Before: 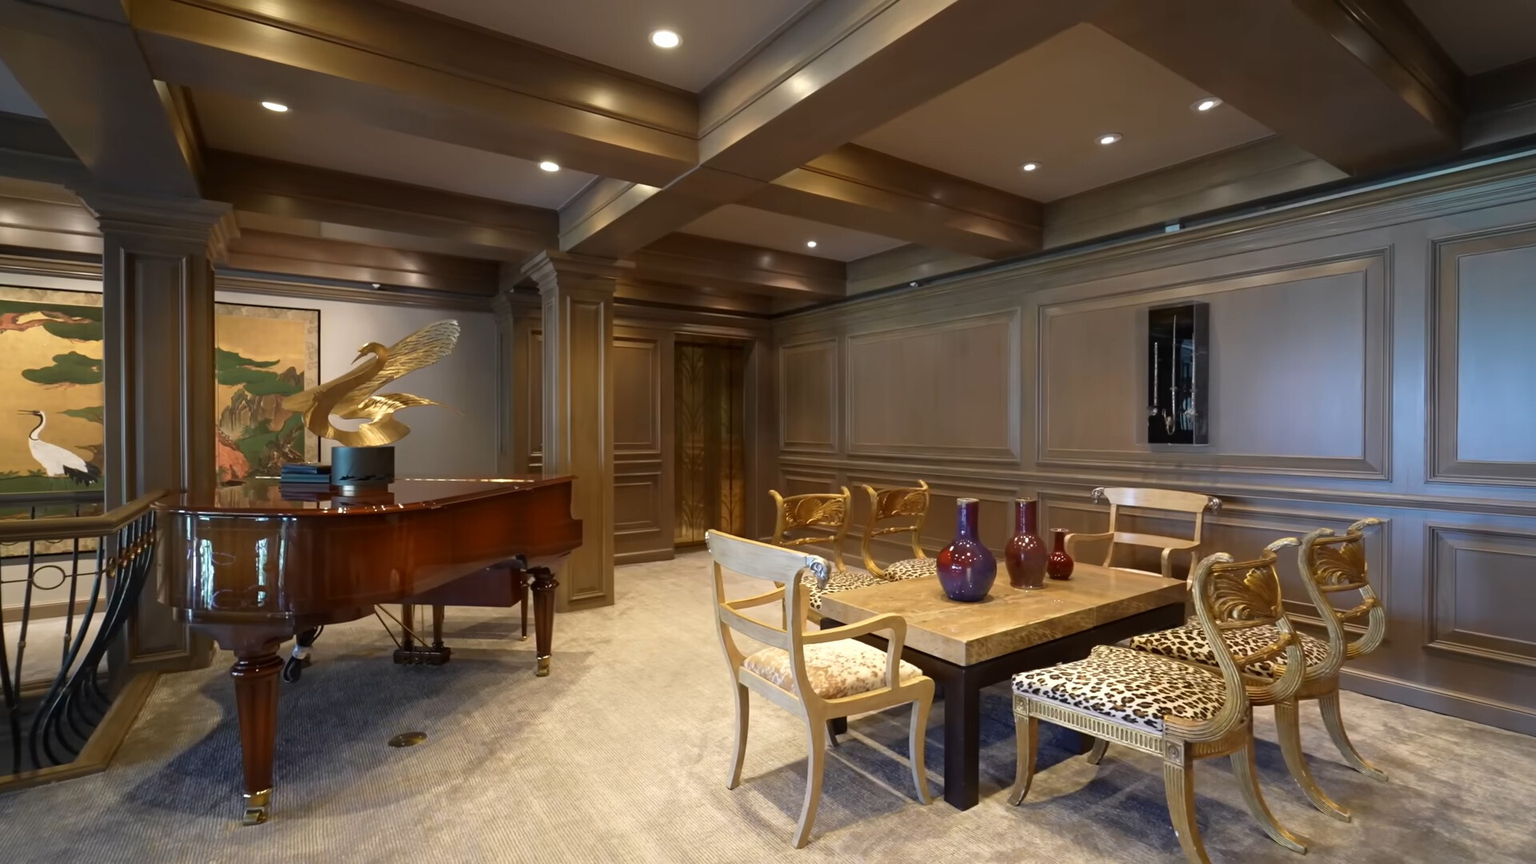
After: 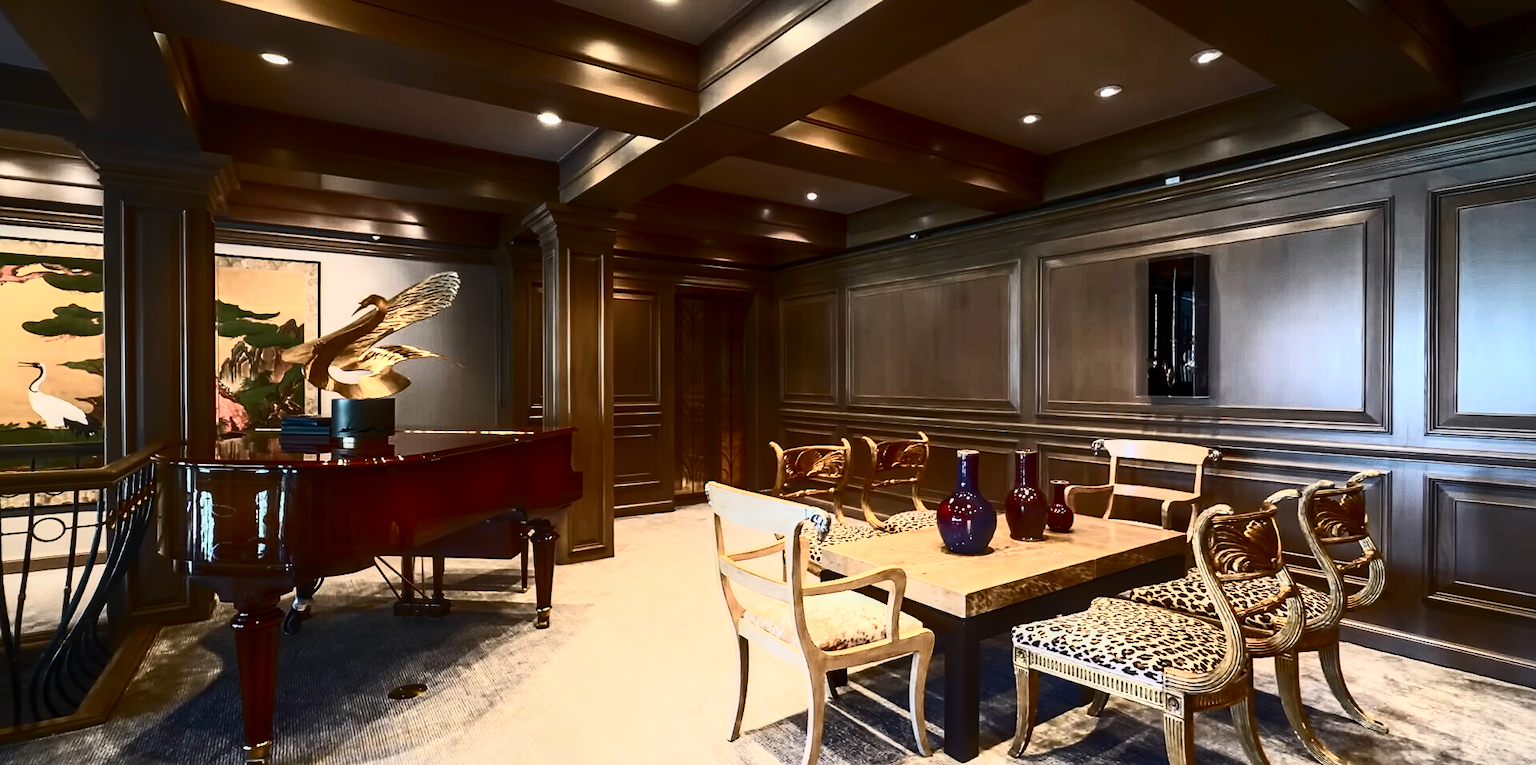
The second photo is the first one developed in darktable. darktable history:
sharpen: radius 1.493, amount 0.415, threshold 1.257
contrast brightness saturation: contrast 0.924, brightness 0.195
local contrast: on, module defaults
crop and rotate: top 5.57%, bottom 5.749%
color zones: curves: ch1 [(0.239, 0.552) (0.75, 0.5)]; ch2 [(0.25, 0.462) (0.749, 0.457)]
